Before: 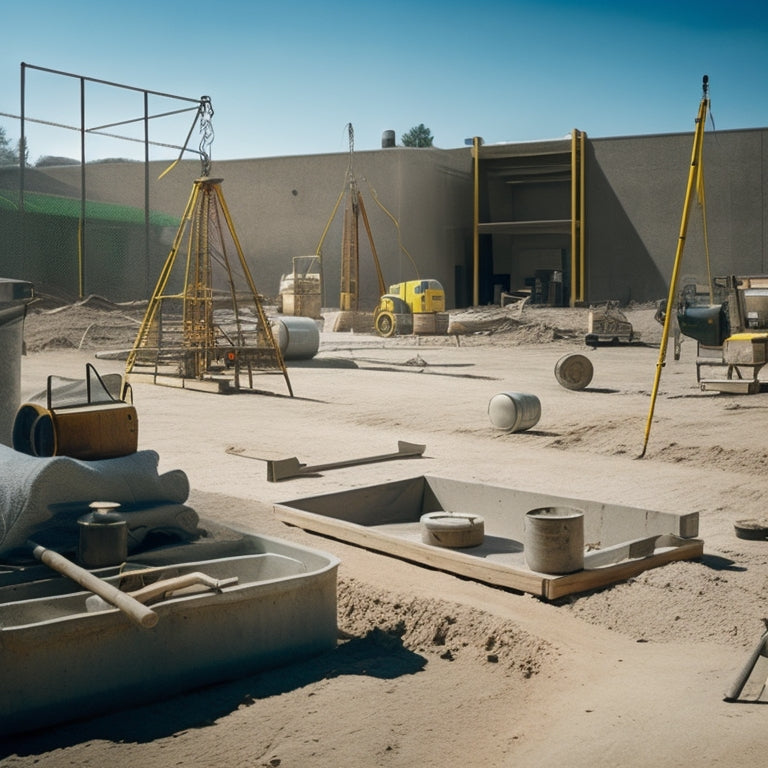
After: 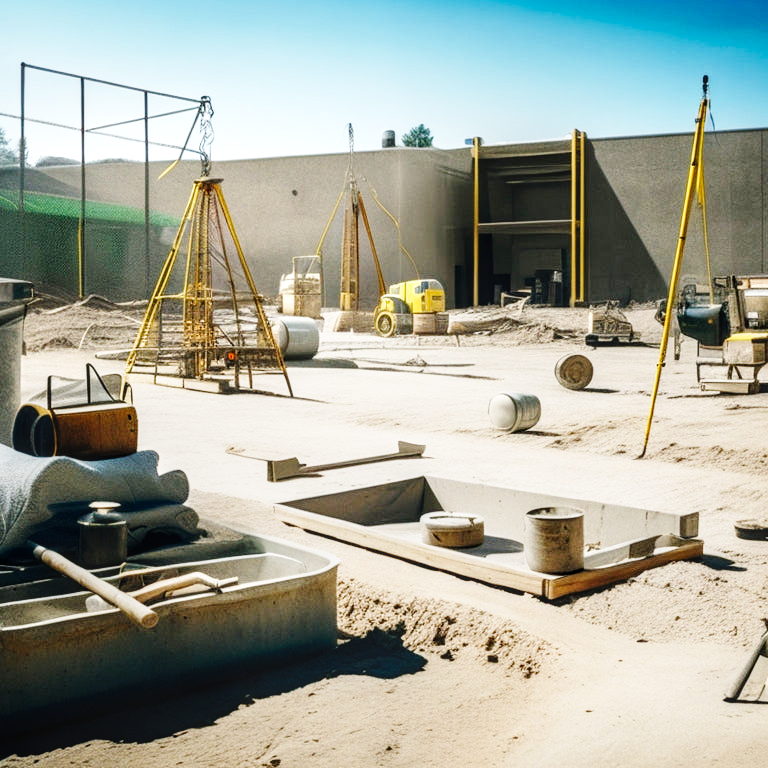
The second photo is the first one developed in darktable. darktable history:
local contrast: on, module defaults
base curve: curves: ch0 [(0, 0) (0, 0) (0.002, 0.001) (0.008, 0.003) (0.019, 0.011) (0.037, 0.037) (0.064, 0.11) (0.102, 0.232) (0.152, 0.379) (0.216, 0.524) (0.296, 0.665) (0.394, 0.789) (0.512, 0.881) (0.651, 0.945) (0.813, 0.986) (1, 1)], preserve colors none
